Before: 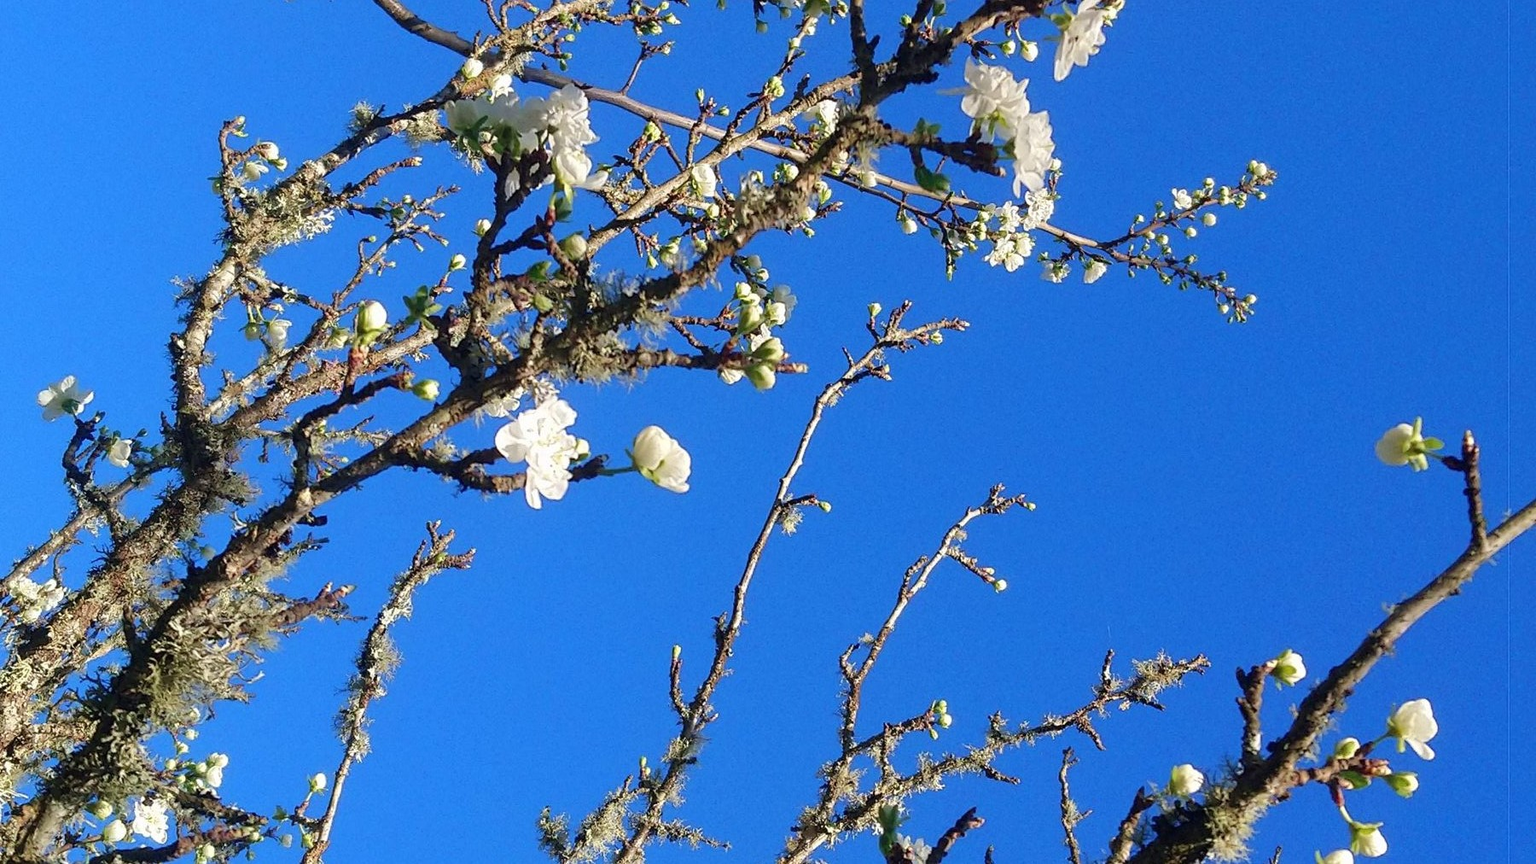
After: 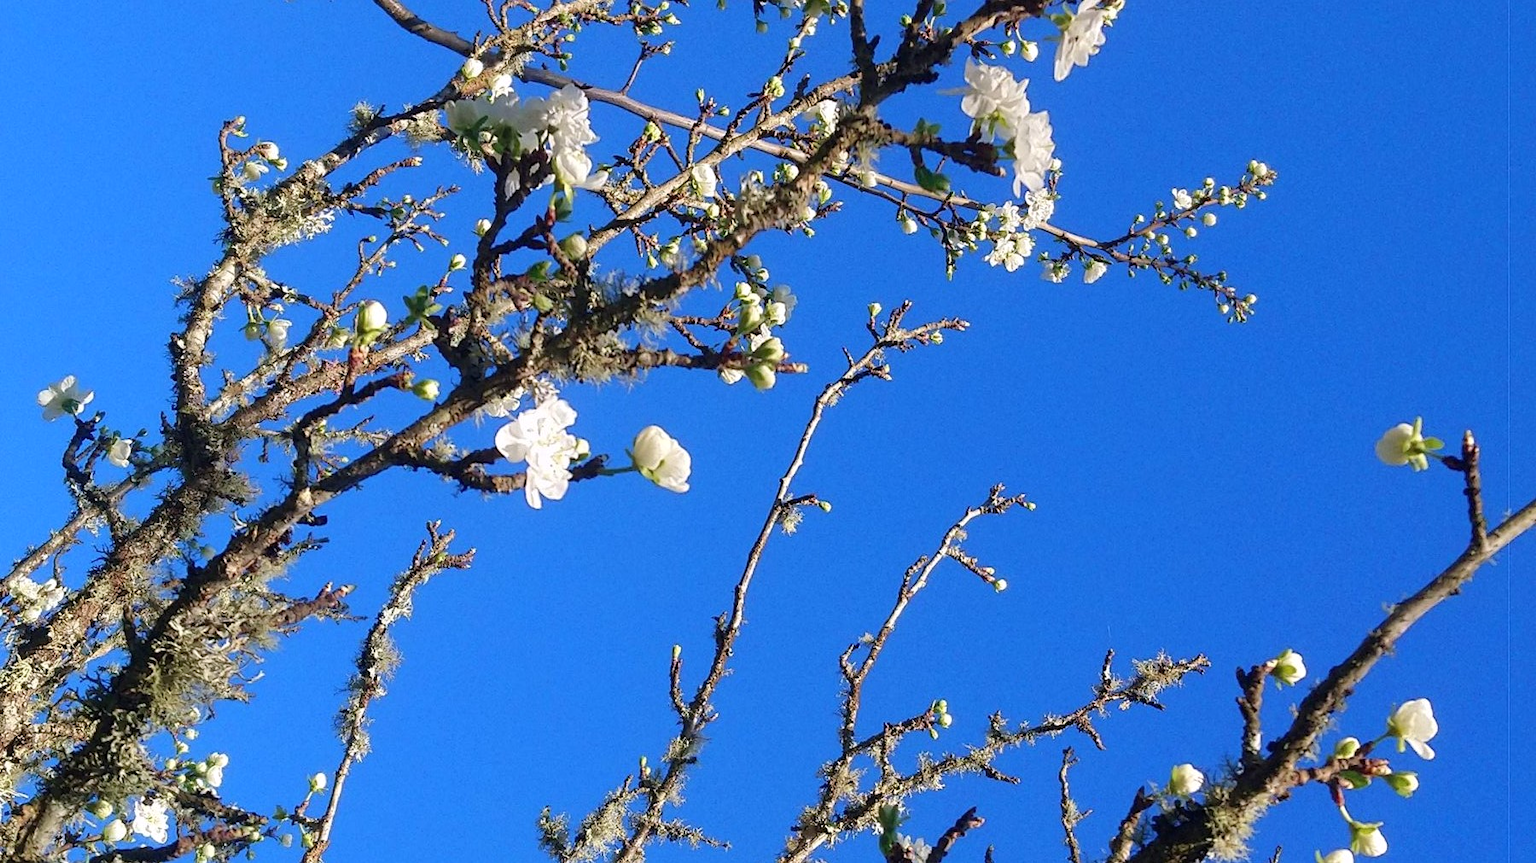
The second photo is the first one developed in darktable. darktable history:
white balance: red 1.009, blue 1.027
tone equalizer: on, module defaults
